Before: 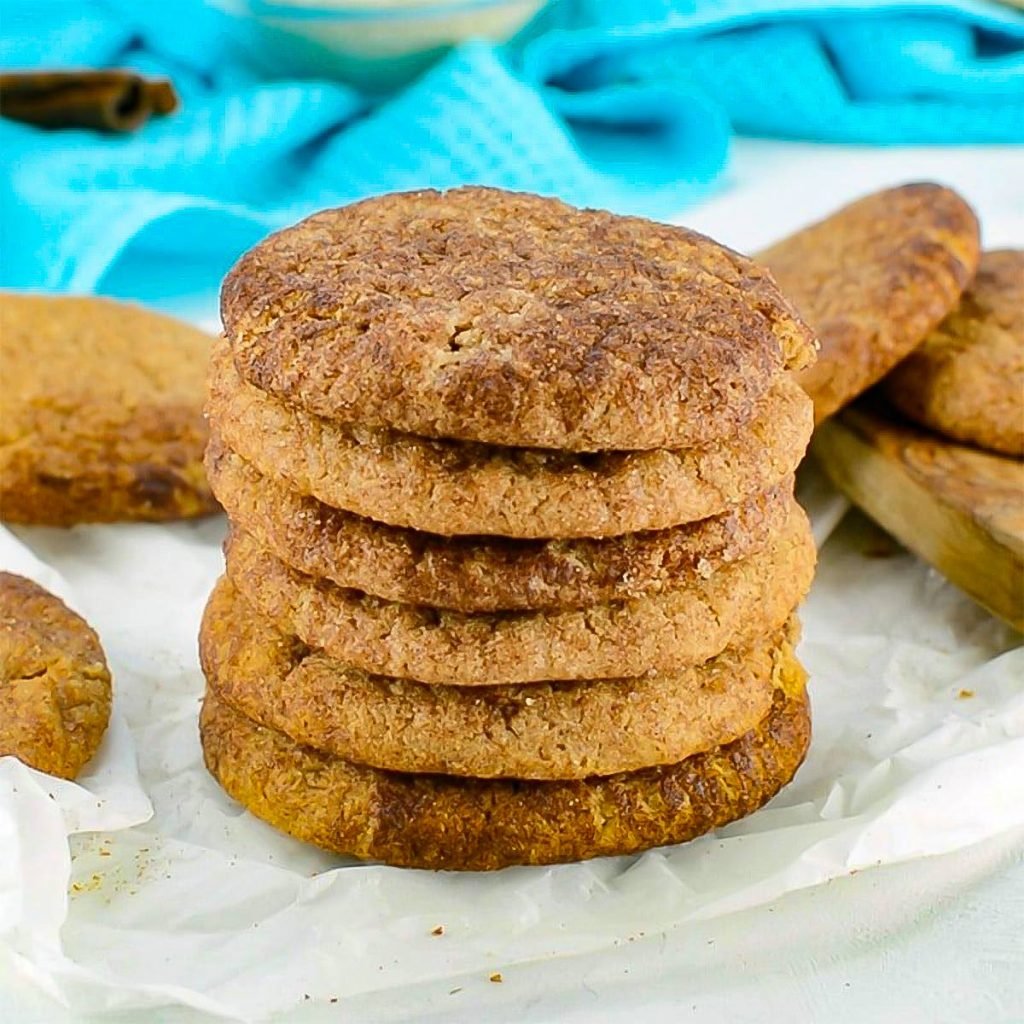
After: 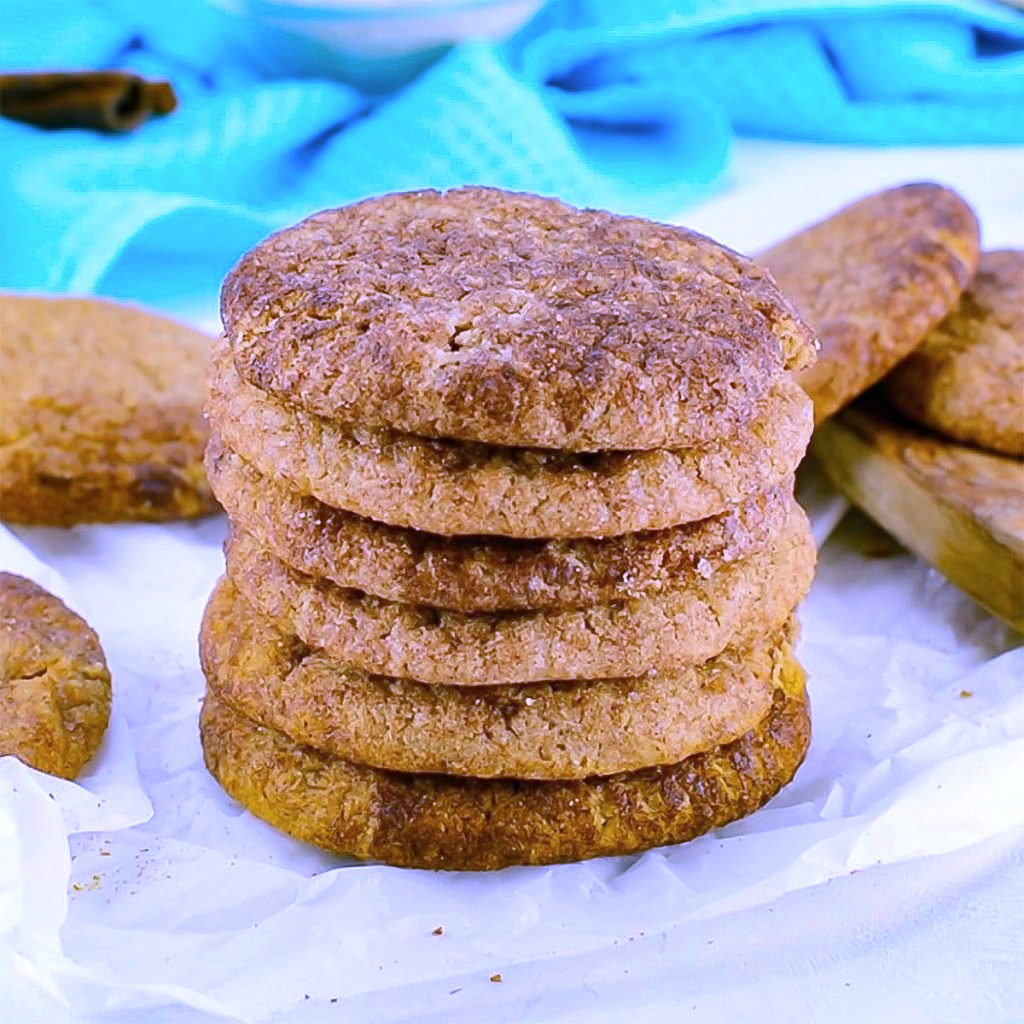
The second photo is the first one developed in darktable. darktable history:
white balance: red 0.98, blue 1.61
contrast brightness saturation: saturation -0.05
